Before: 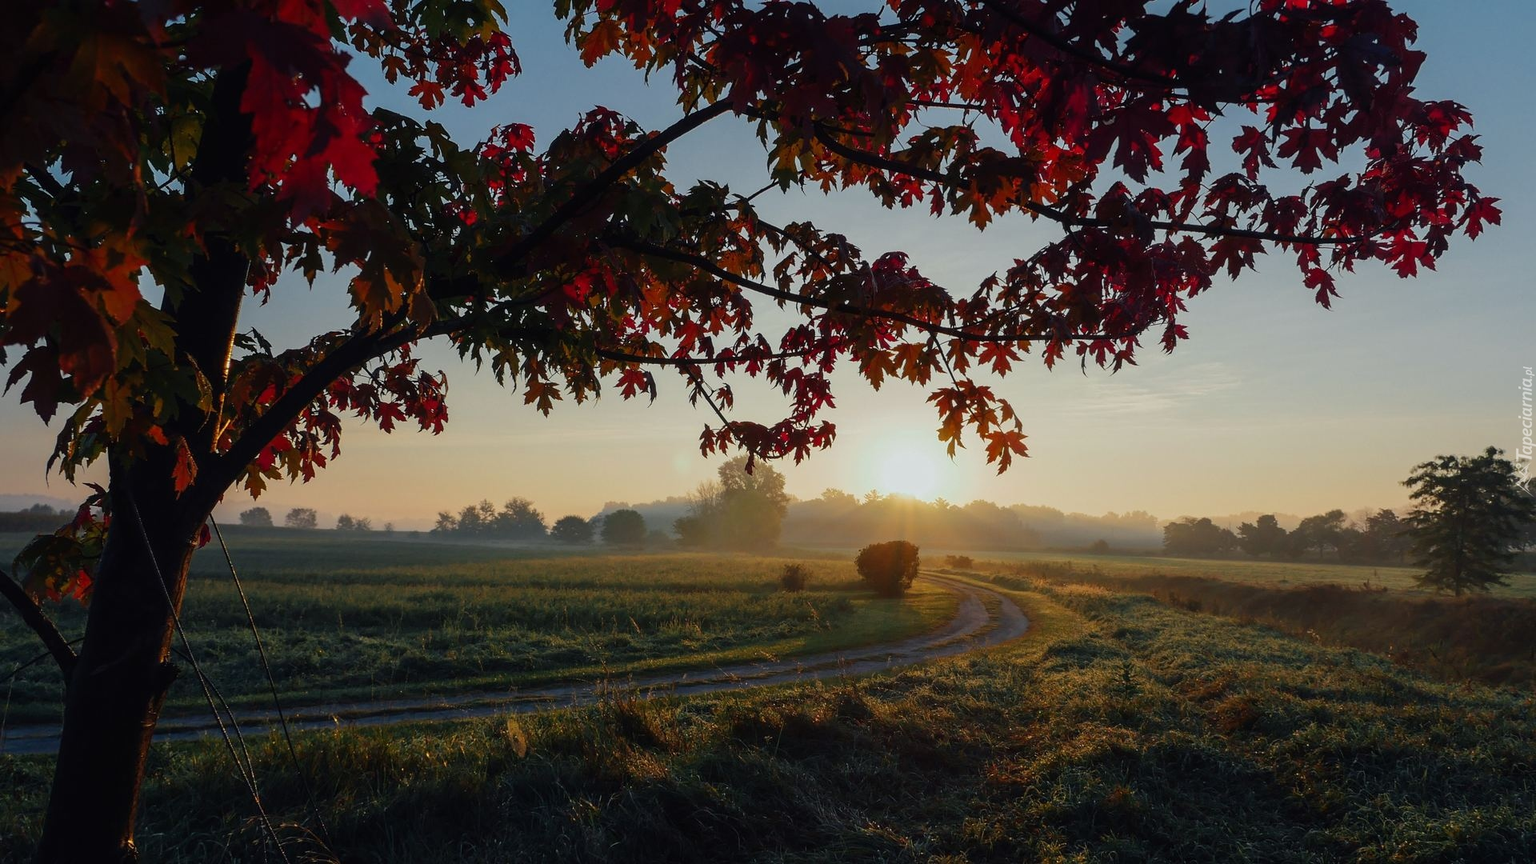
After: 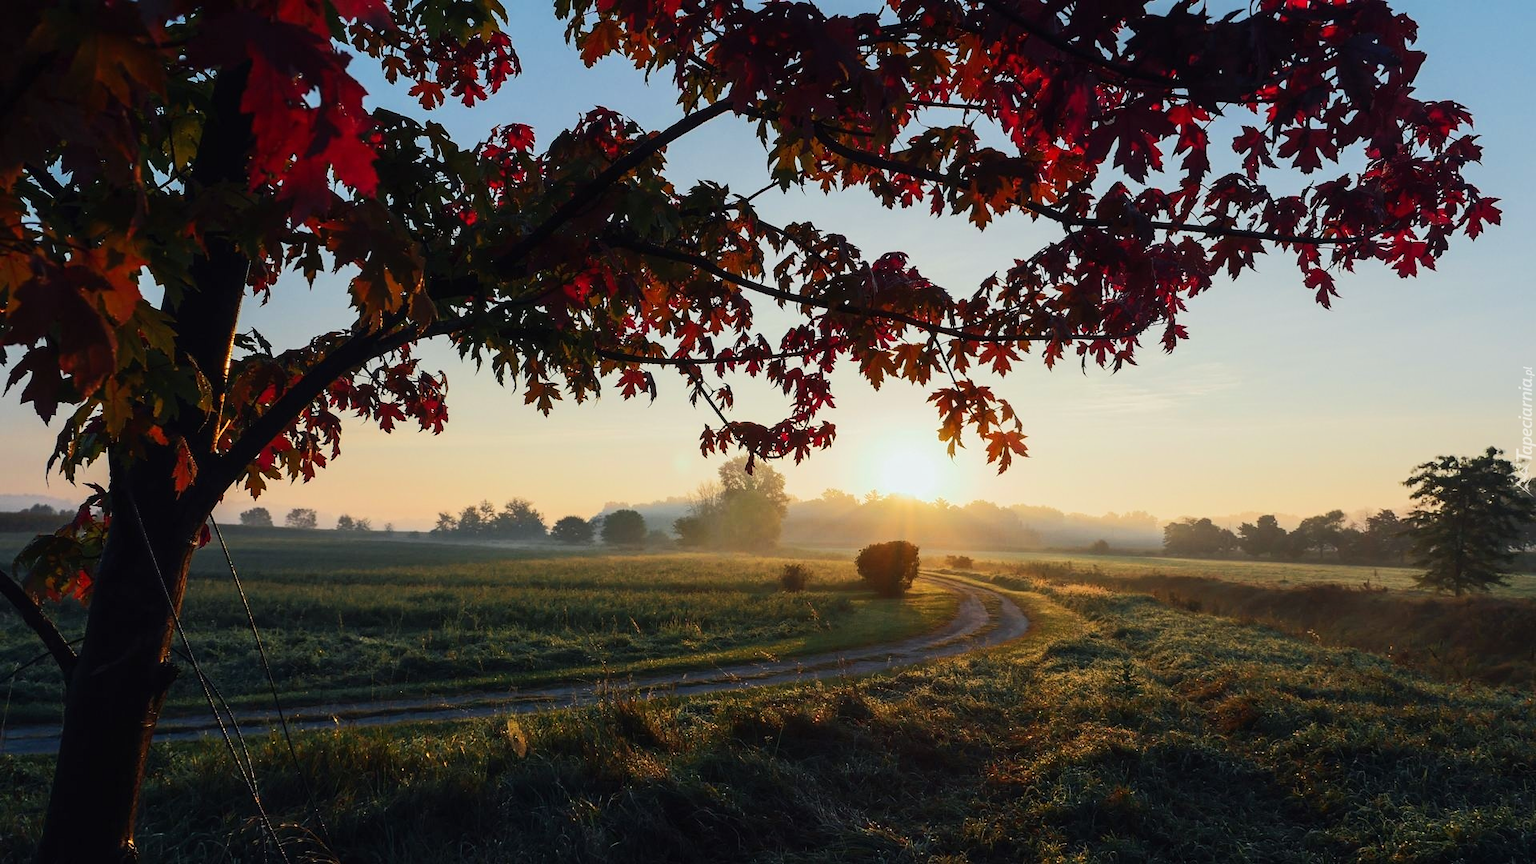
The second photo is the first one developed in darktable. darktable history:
exposure: exposure 0.129 EV, compensate highlight preservation false
tone equalizer: -8 EV 0.021 EV, -7 EV -0.039 EV, -6 EV 0.047 EV, -5 EV 0.023 EV, -4 EV 0.295 EV, -3 EV 0.644 EV, -2 EV 0.568 EV, -1 EV 0.18 EV, +0 EV 0.03 EV, edges refinement/feathering 500, mask exposure compensation -1.26 EV, preserve details no
